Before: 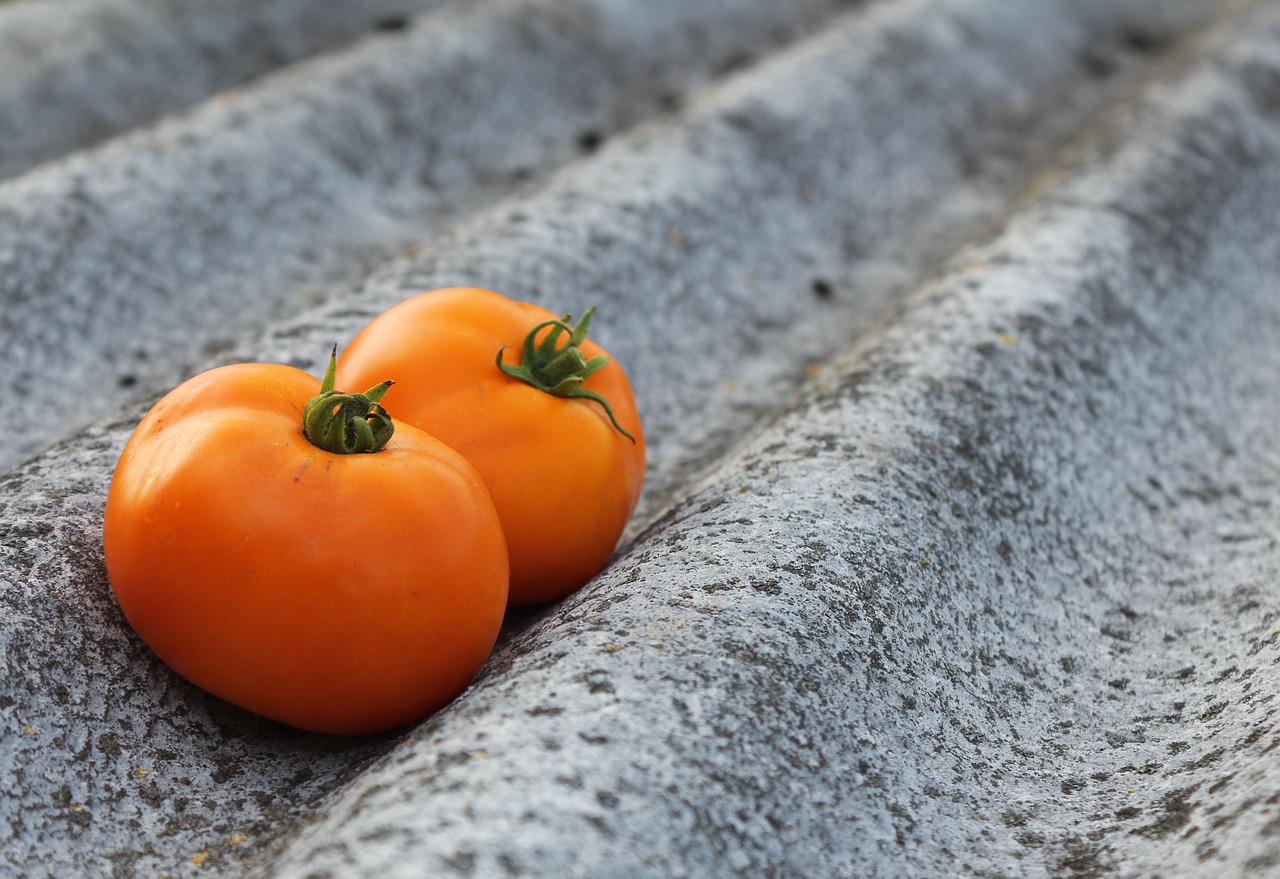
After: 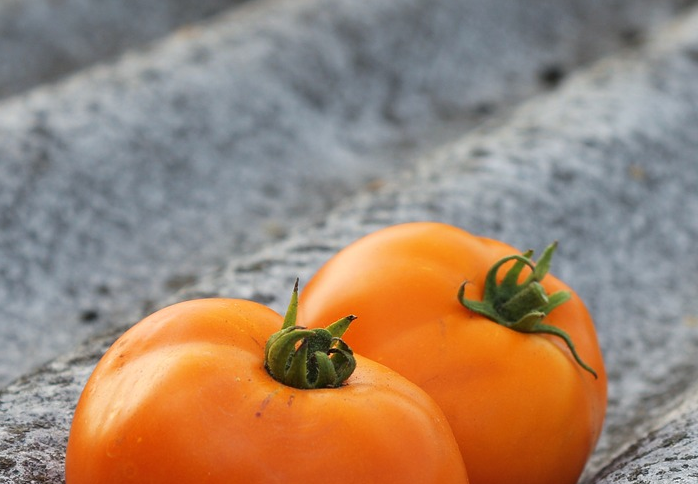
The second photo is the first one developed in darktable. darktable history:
crop and rotate: left 3.025%, top 7.575%, right 42.439%, bottom 37.306%
